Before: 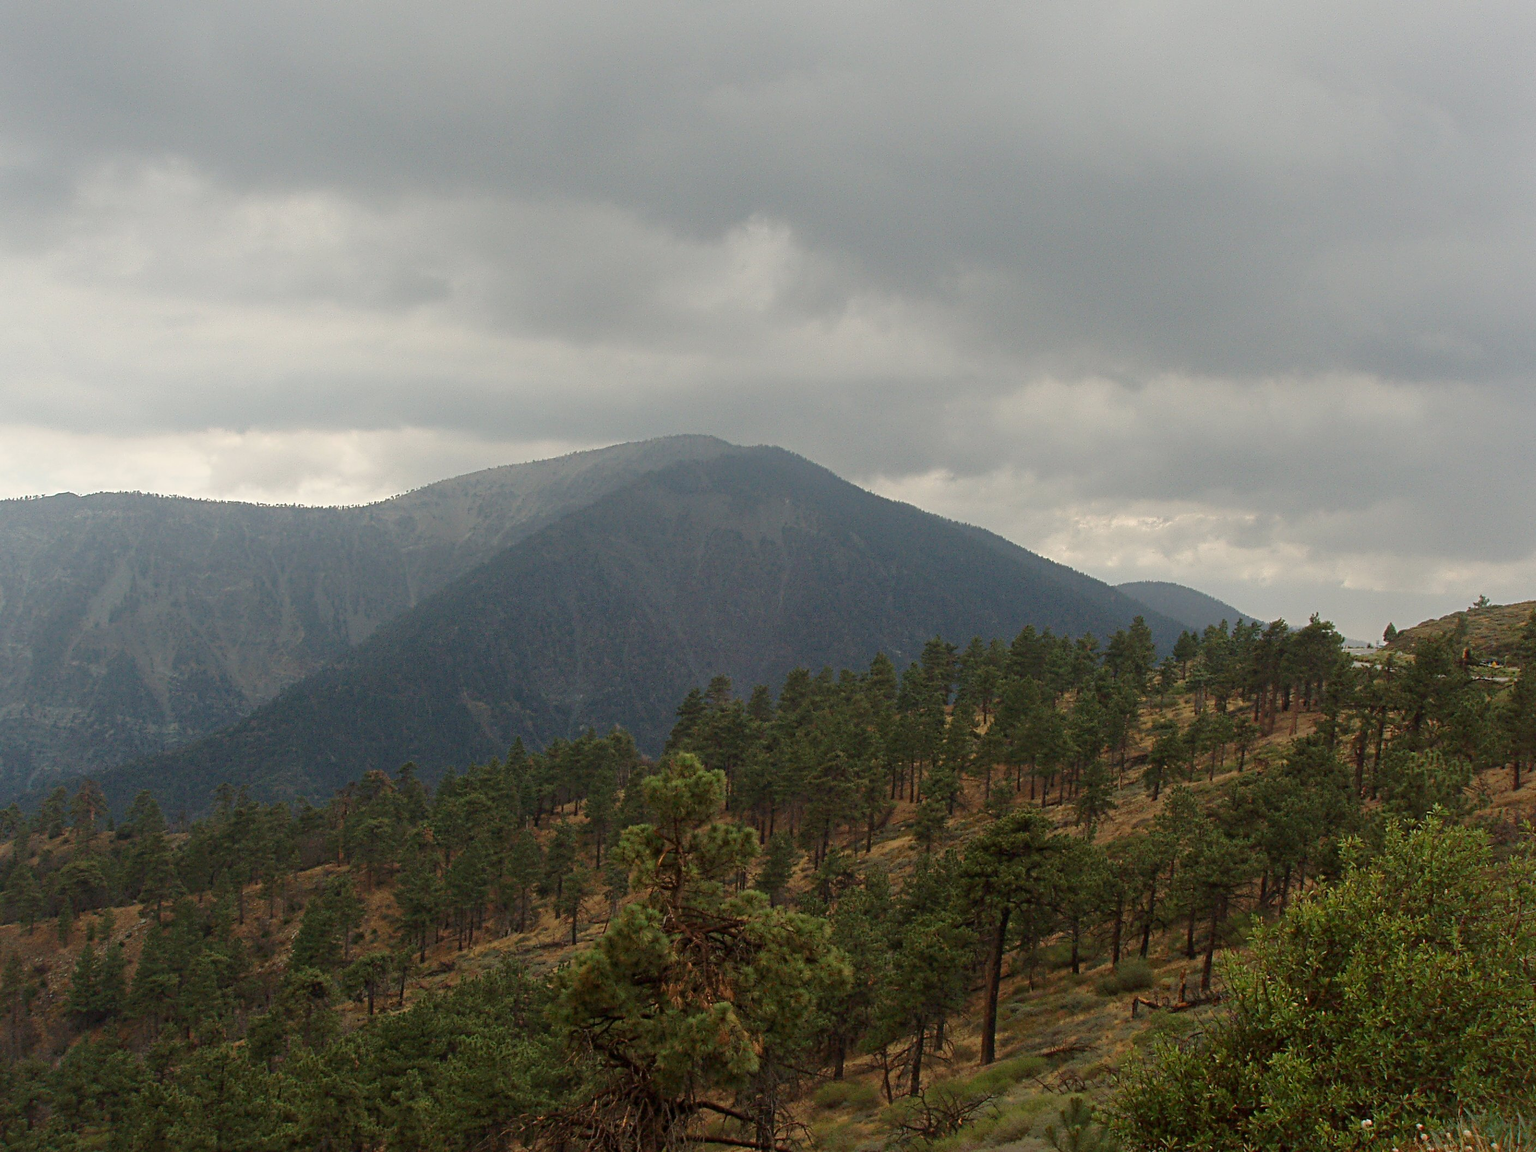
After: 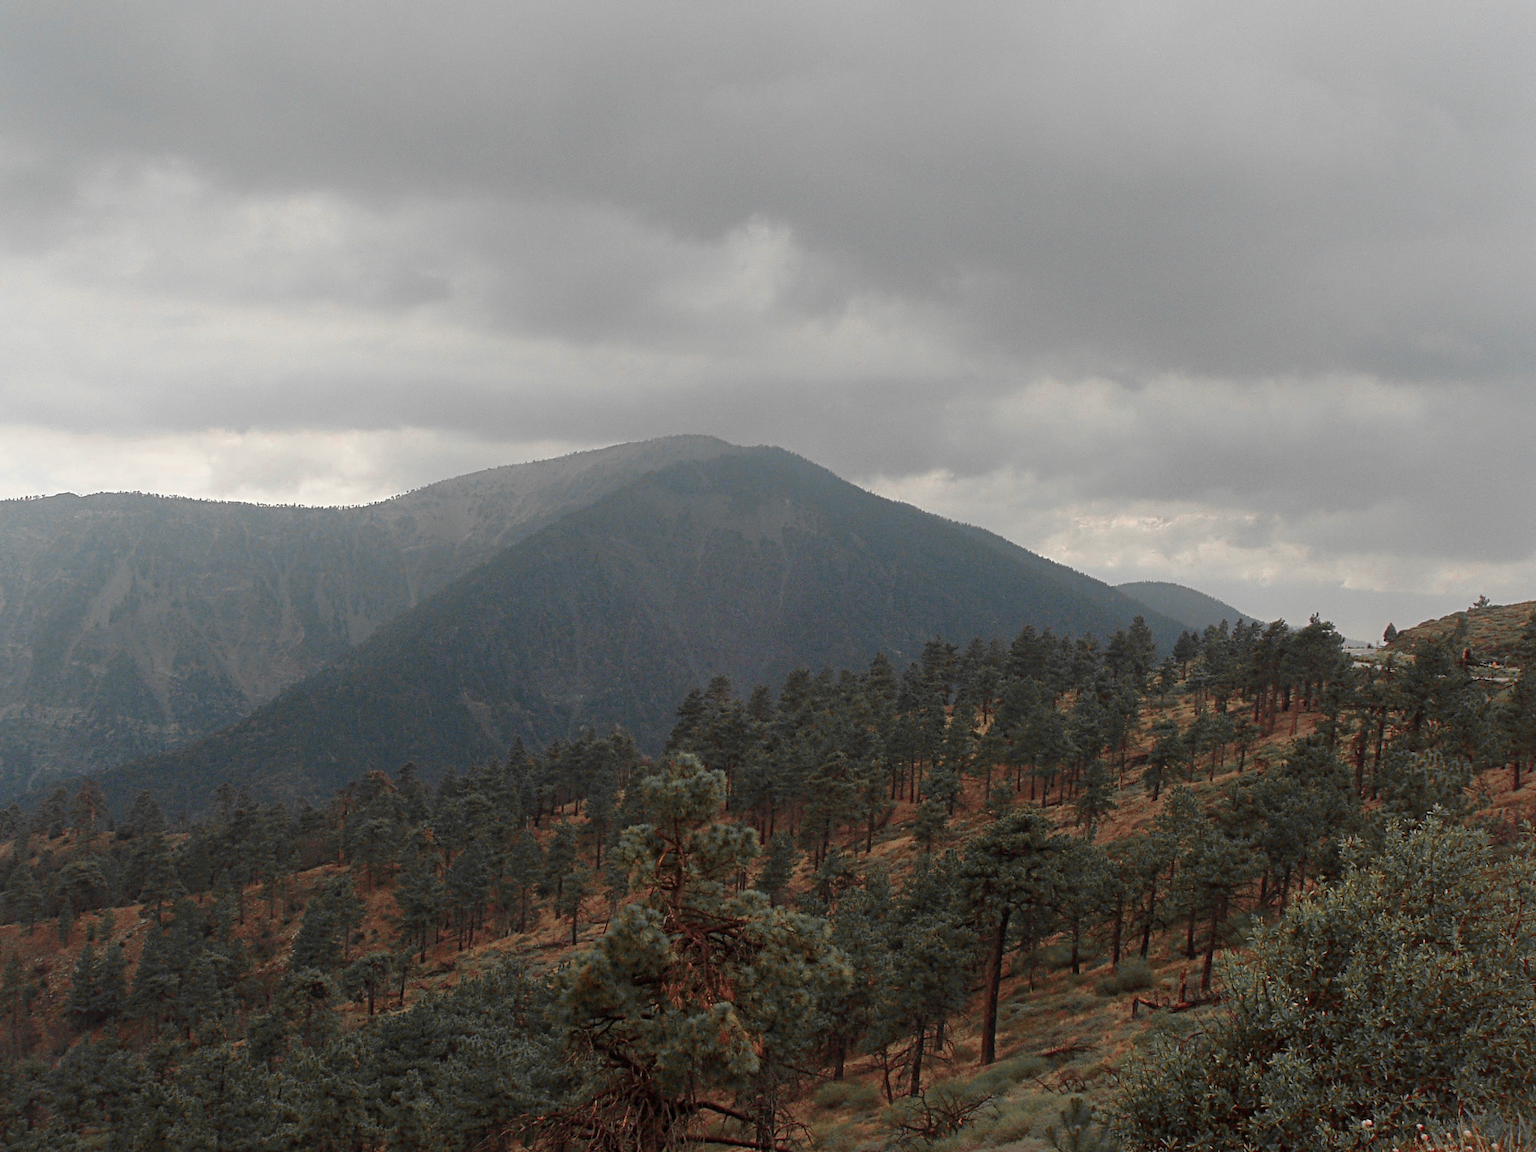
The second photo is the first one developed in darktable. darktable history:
color zones: curves: ch0 [(0, 0.363) (0.128, 0.373) (0.25, 0.5) (0.402, 0.407) (0.521, 0.525) (0.63, 0.559) (0.729, 0.662) (0.867, 0.471)]; ch1 [(0, 0.515) (0.136, 0.618) (0.25, 0.5) (0.378, 0) (0.516, 0) (0.622, 0.593) (0.737, 0.819) (0.87, 0.593)]; ch2 [(0, 0.529) (0.128, 0.471) (0.282, 0.451) (0.386, 0.662) (0.516, 0.525) (0.633, 0.554) (0.75, 0.62) (0.875, 0.441)]
color contrast: blue-yellow contrast 0.62
